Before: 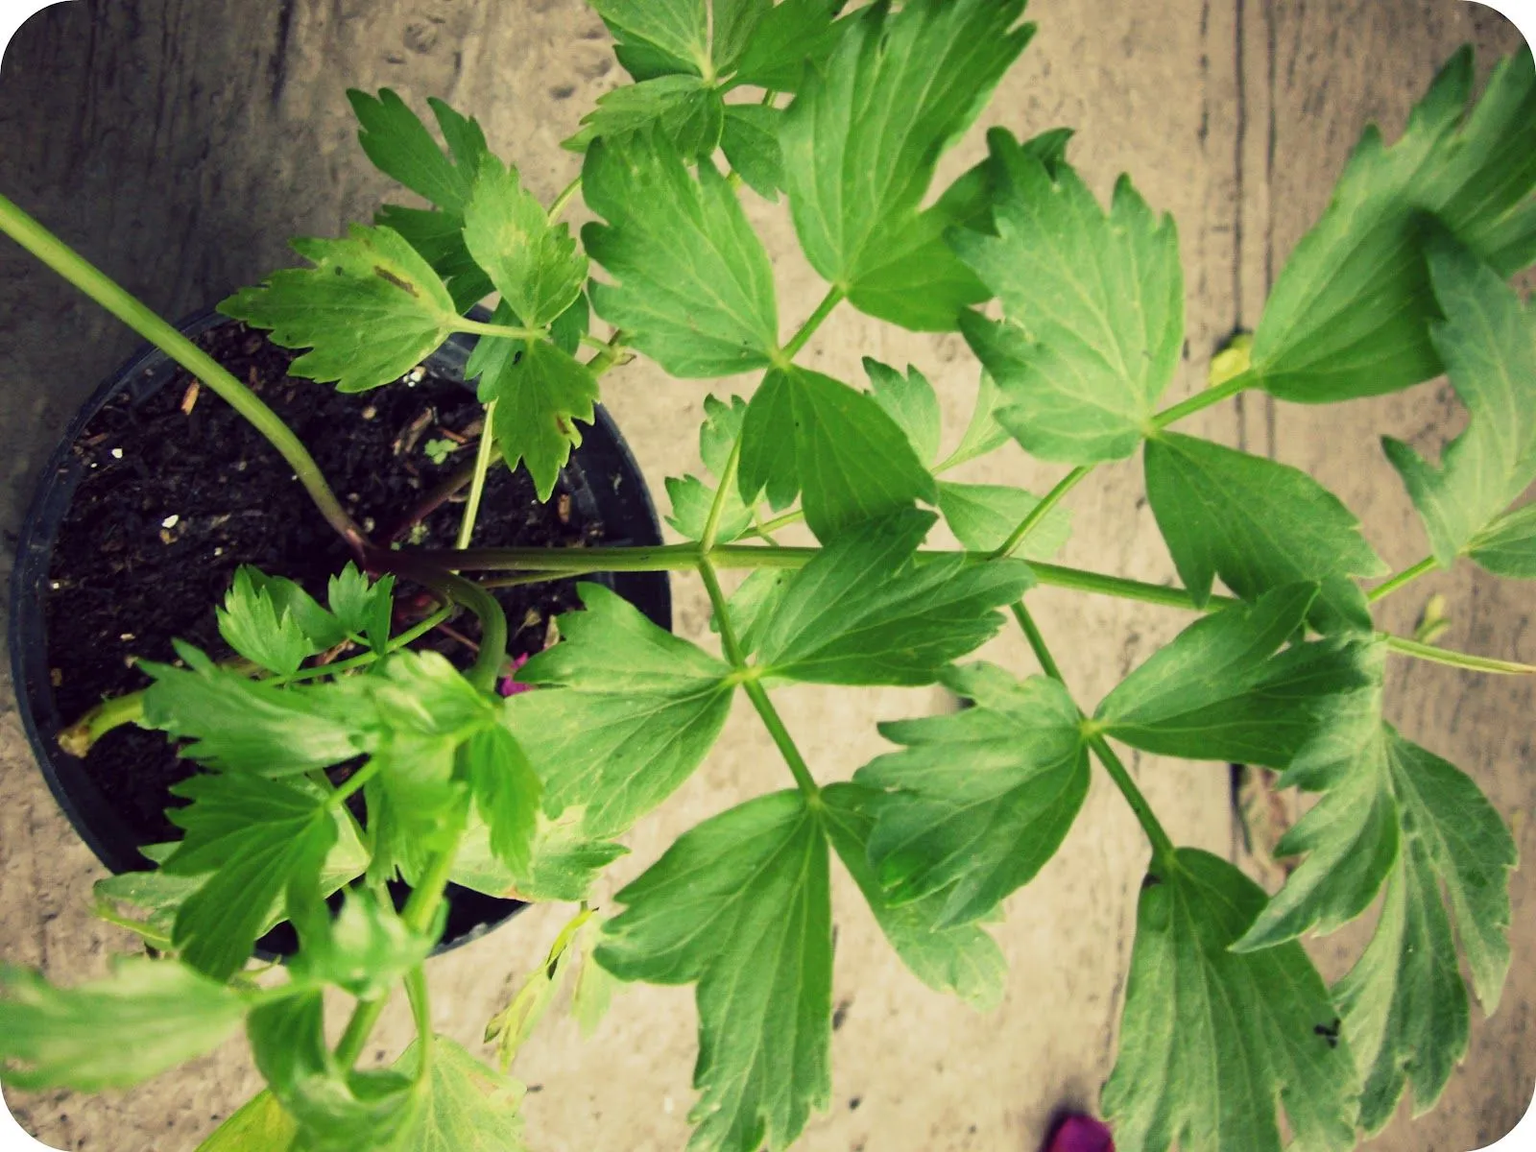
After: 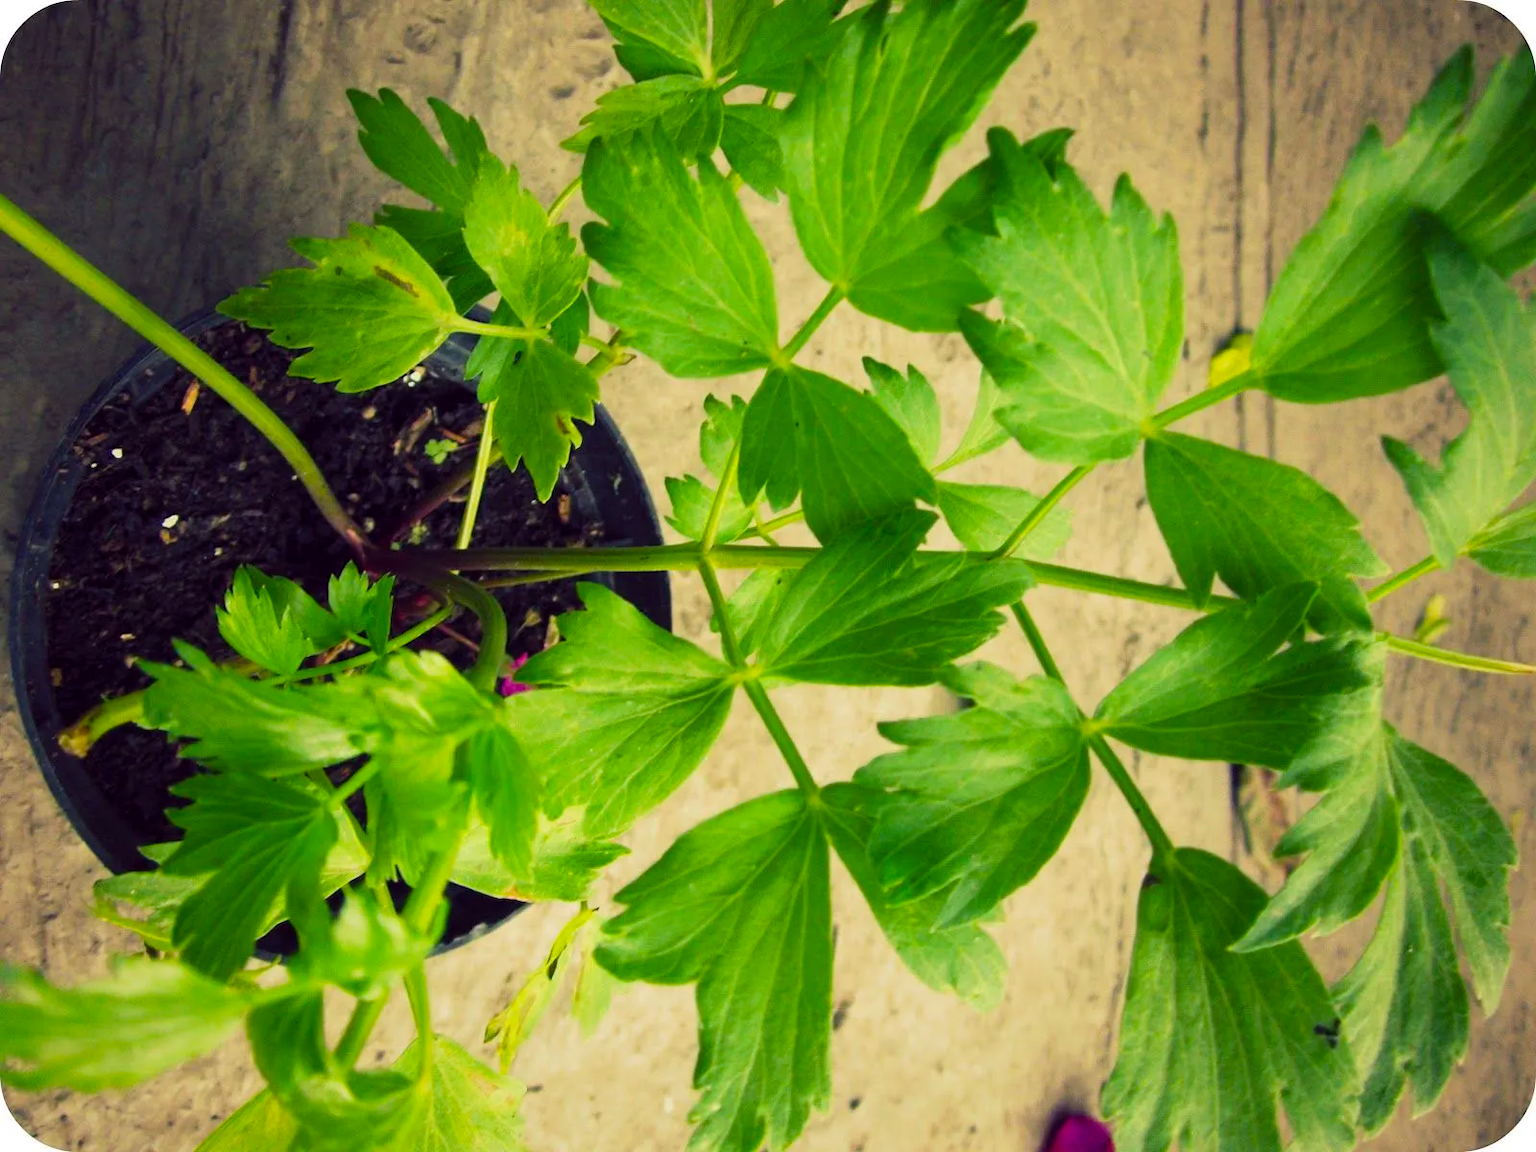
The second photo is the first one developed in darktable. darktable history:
white balance: emerald 1
color balance rgb: perceptual saturation grading › global saturation 30%, global vibrance 20%
